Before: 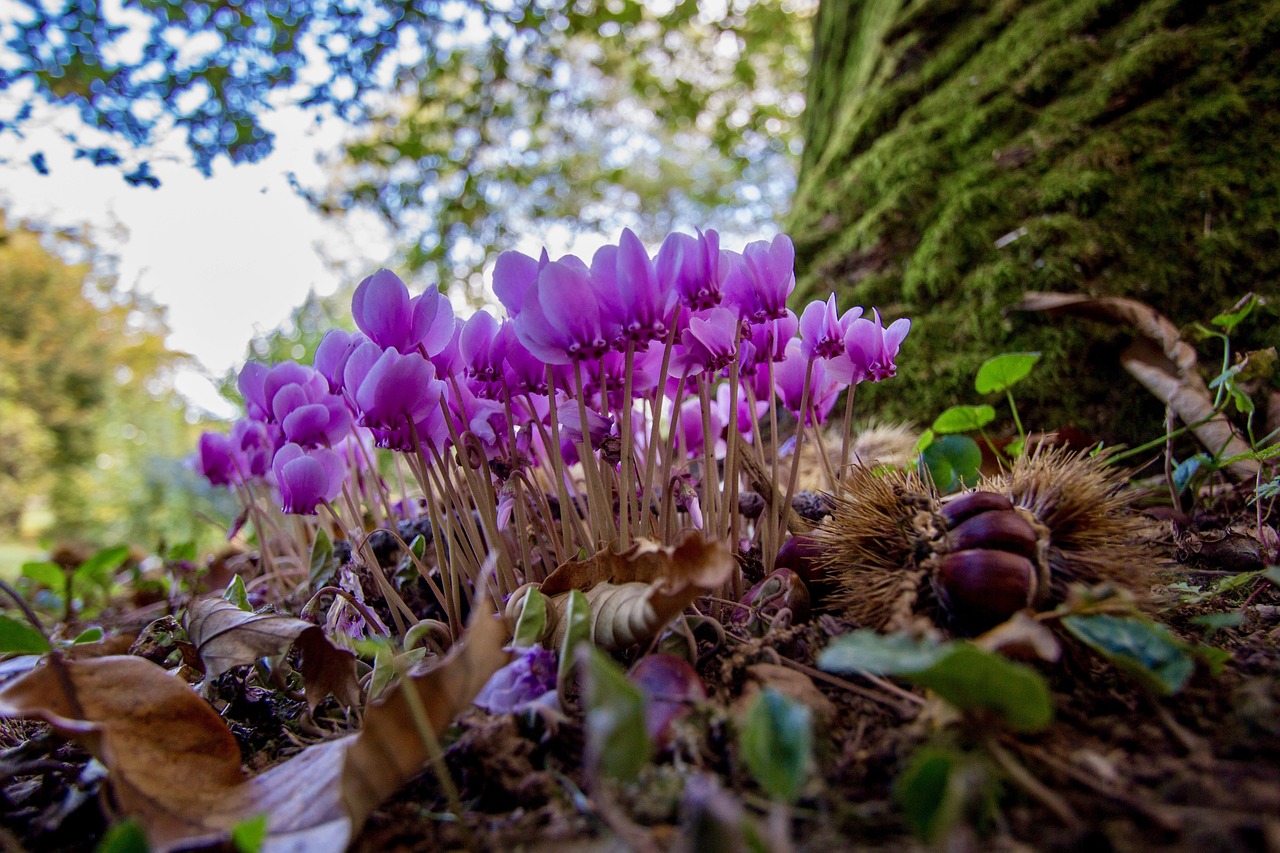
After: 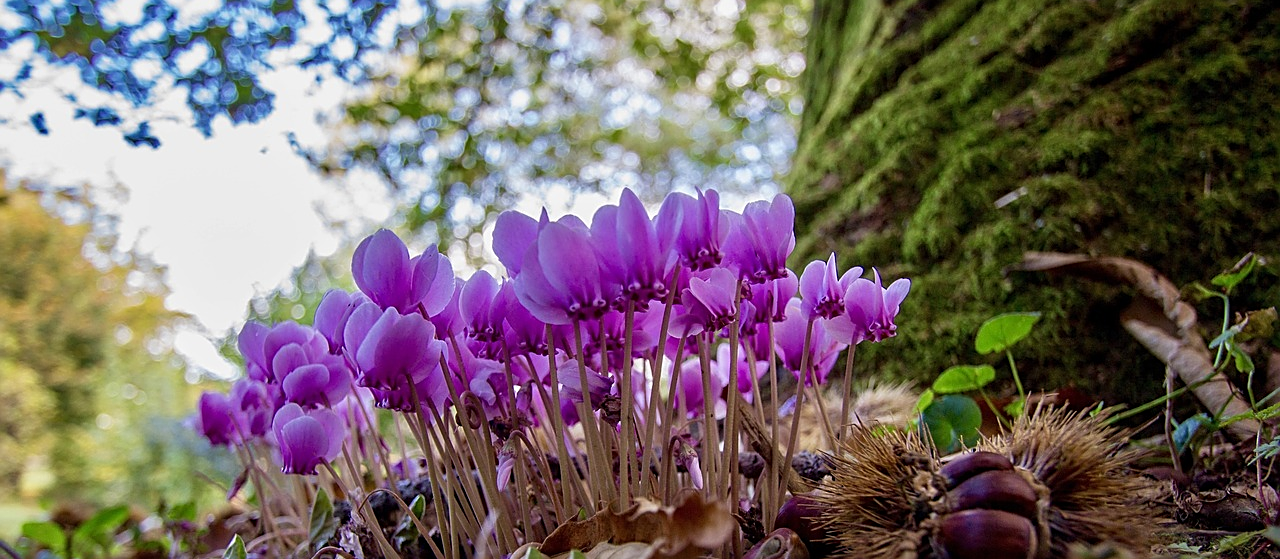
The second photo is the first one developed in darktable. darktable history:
crop and rotate: top 4.848%, bottom 29.503%
sharpen: on, module defaults
